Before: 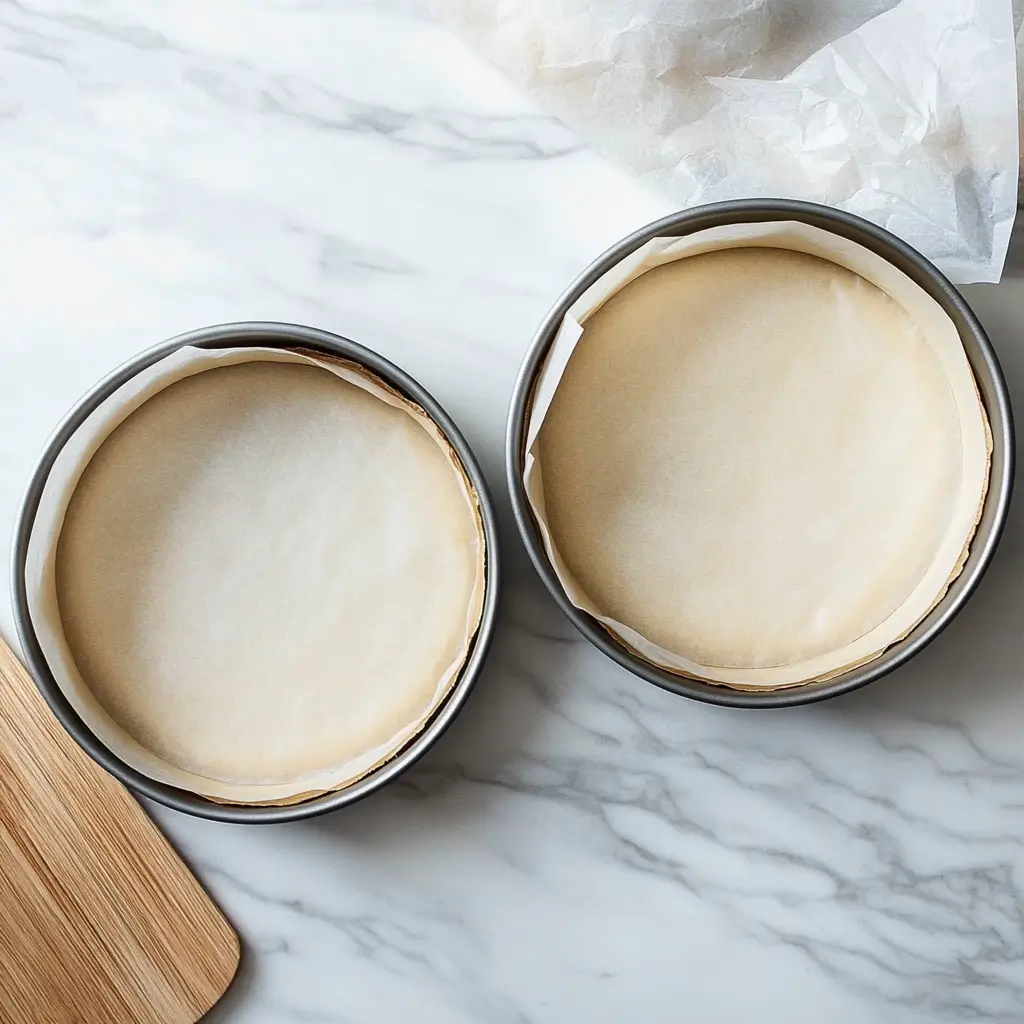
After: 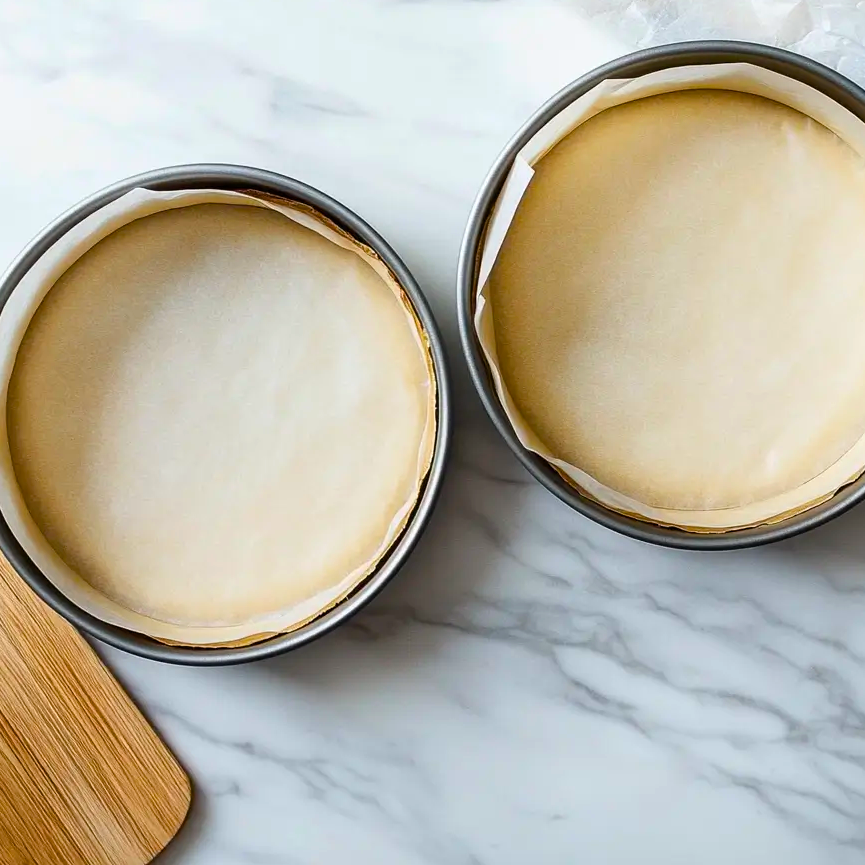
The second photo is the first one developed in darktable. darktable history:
crop and rotate: left 4.842%, top 15.51%, right 10.668%
color balance rgb: linear chroma grading › global chroma 15%, perceptual saturation grading › global saturation 30%
